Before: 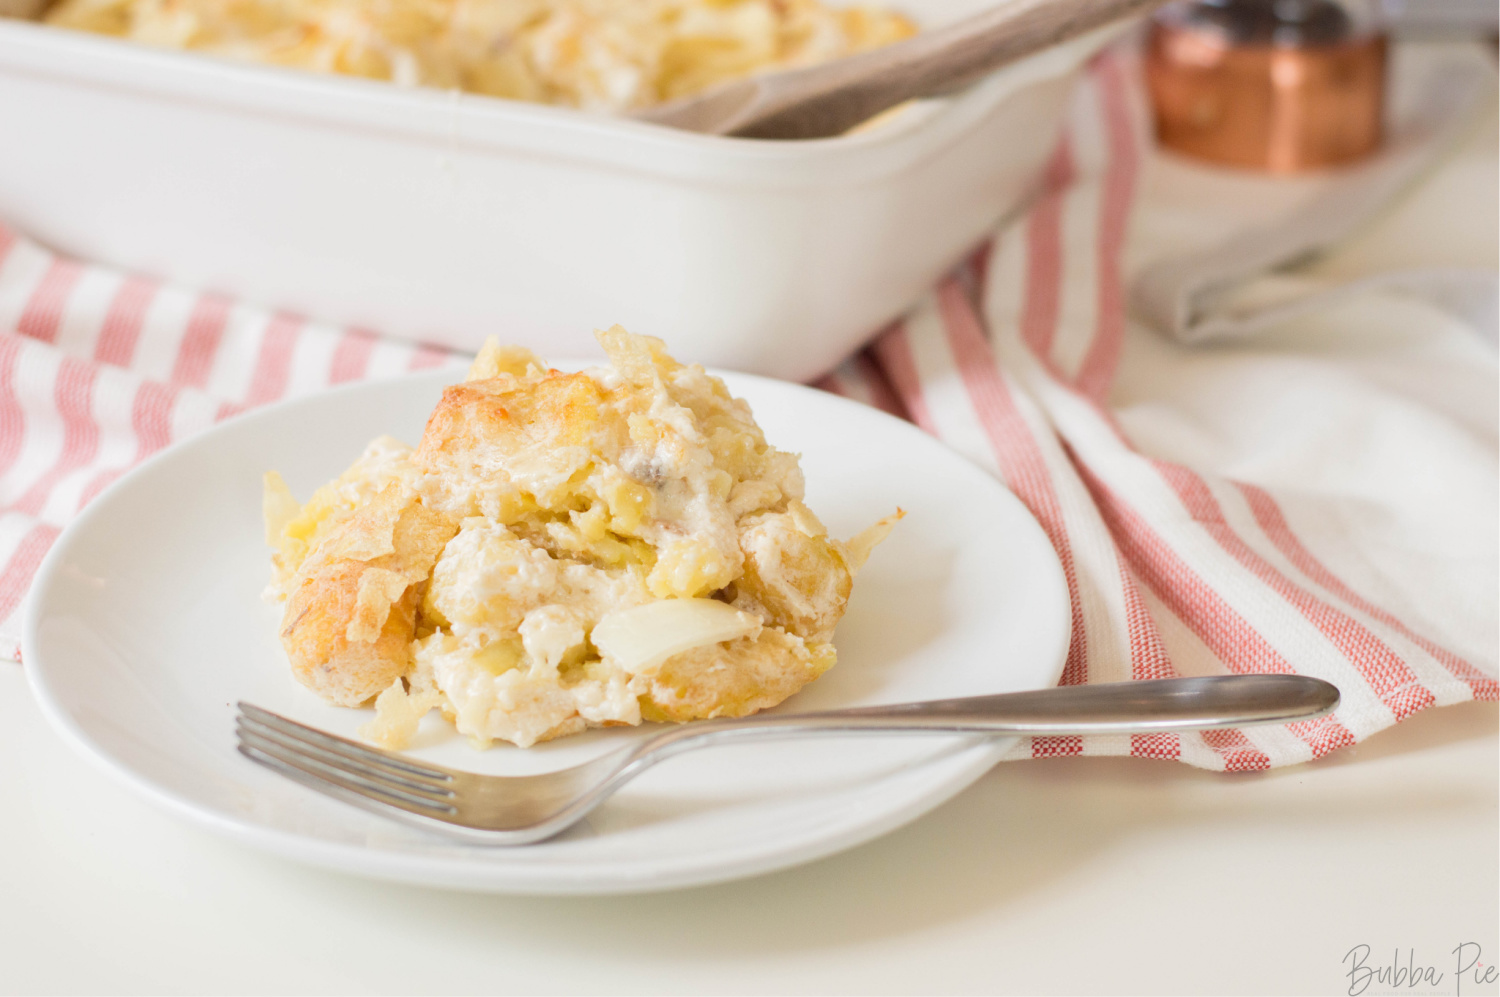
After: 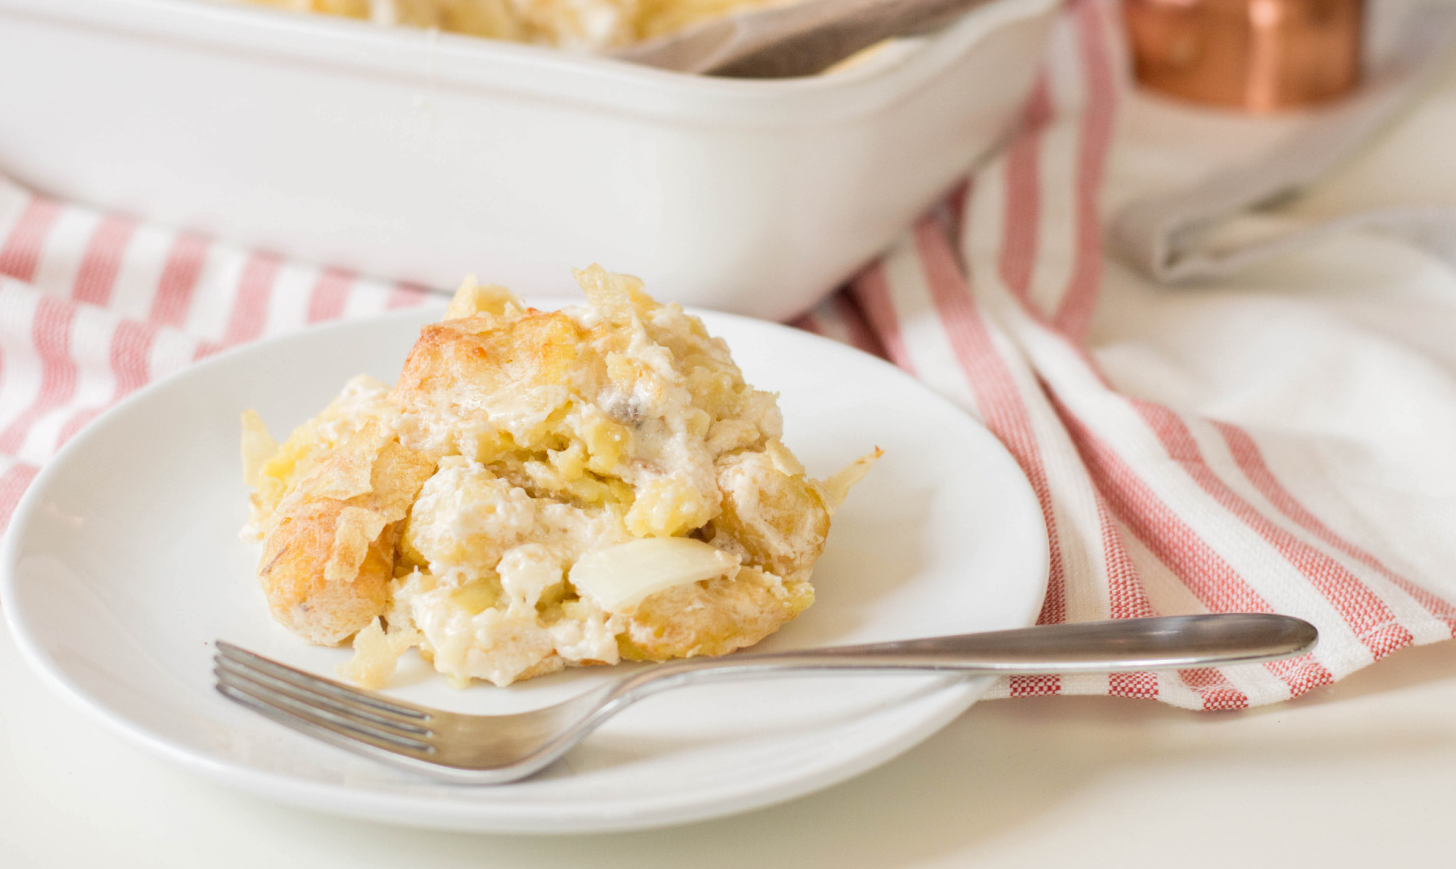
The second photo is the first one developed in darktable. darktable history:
crop: left 1.507%, top 6.147%, right 1.379%, bottom 6.637%
local contrast: highlights 100%, shadows 100%, detail 120%, midtone range 0.2
